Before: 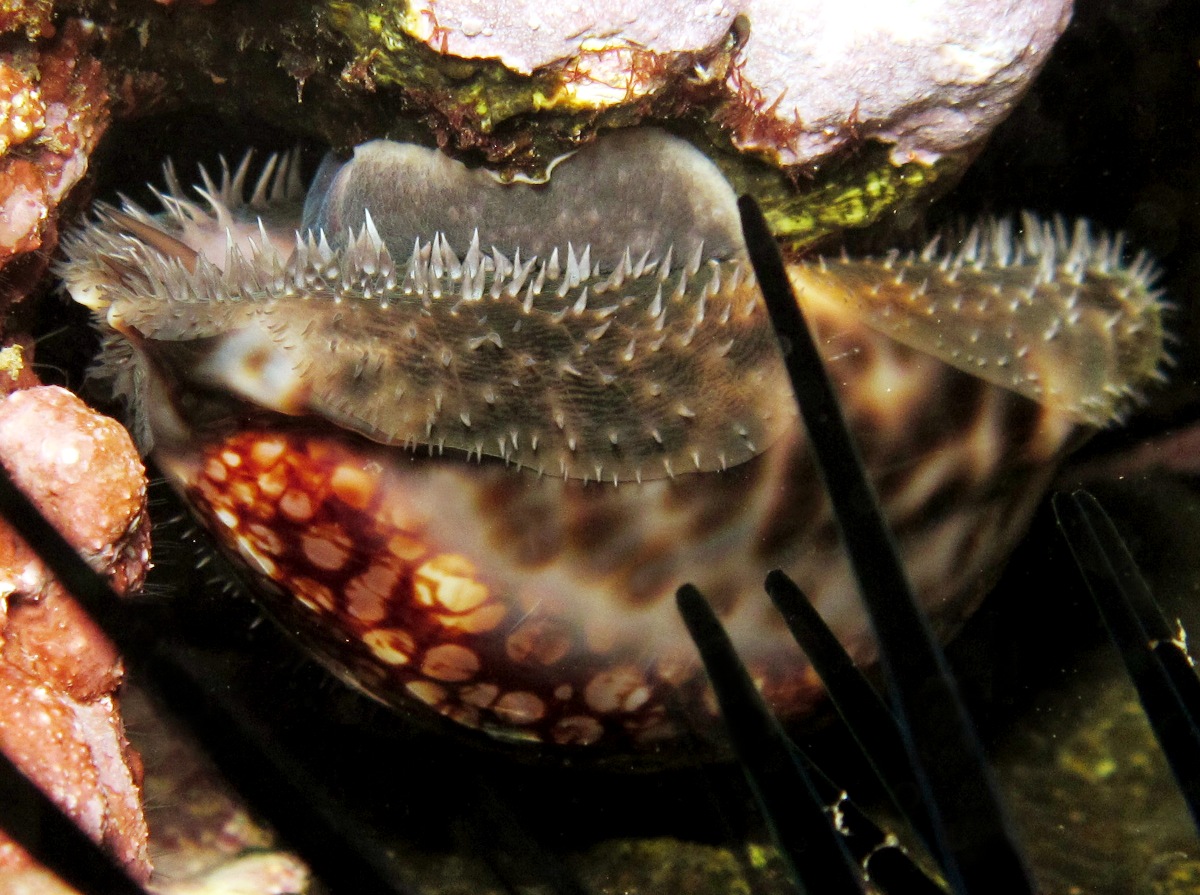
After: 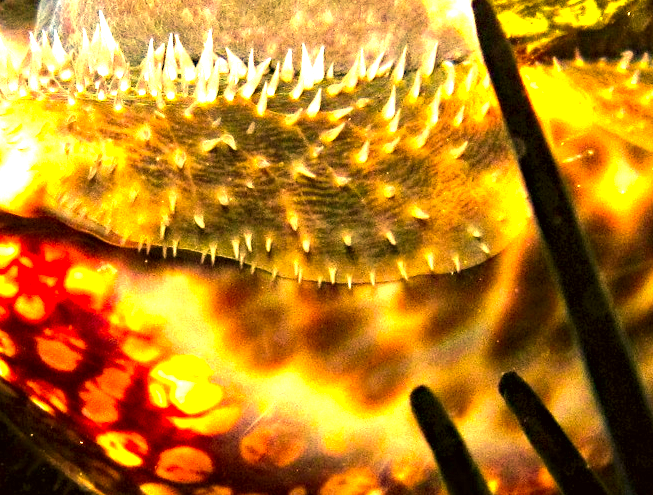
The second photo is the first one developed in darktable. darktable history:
crop and rotate: left 22.249%, top 22.213%, right 23.265%, bottom 22.437%
contrast brightness saturation: contrast 0.04, saturation 0.156
tone equalizer: edges refinement/feathering 500, mask exposure compensation -1.57 EV, preserve details no
exposure: black level correction 0, exposure 1.572 EV, compensate highlight preservation false
color balance rgb: highlights gain › luminance 6.738%, highlights gain › chroma 1.891%, highlights gain › hue 92.31°, linear chroma grading › shadows -2.248%, linear chroma grading › highlights -14.634%, linear chroma grading › global chroma -9.378%, linear chroma grading › mid-tones -10.422%, perceptual saturation grading › global saturation 0.564%, perceptual brilliance grading › global brilliance -5.136%, perceptual brilliance grading › highlights 24.09%, perceptual brilliance grading › mid-tones 7.384%, perceptual brilliance grading › shadows -5.072%, global vibrance 50.341%
haze removal: compatibility mode true, adaptive false
color correction: highlights a* 18.14, highlights b* 35.42, shadows a* 1.06, shadows b* 6.69, saturation 1.02
